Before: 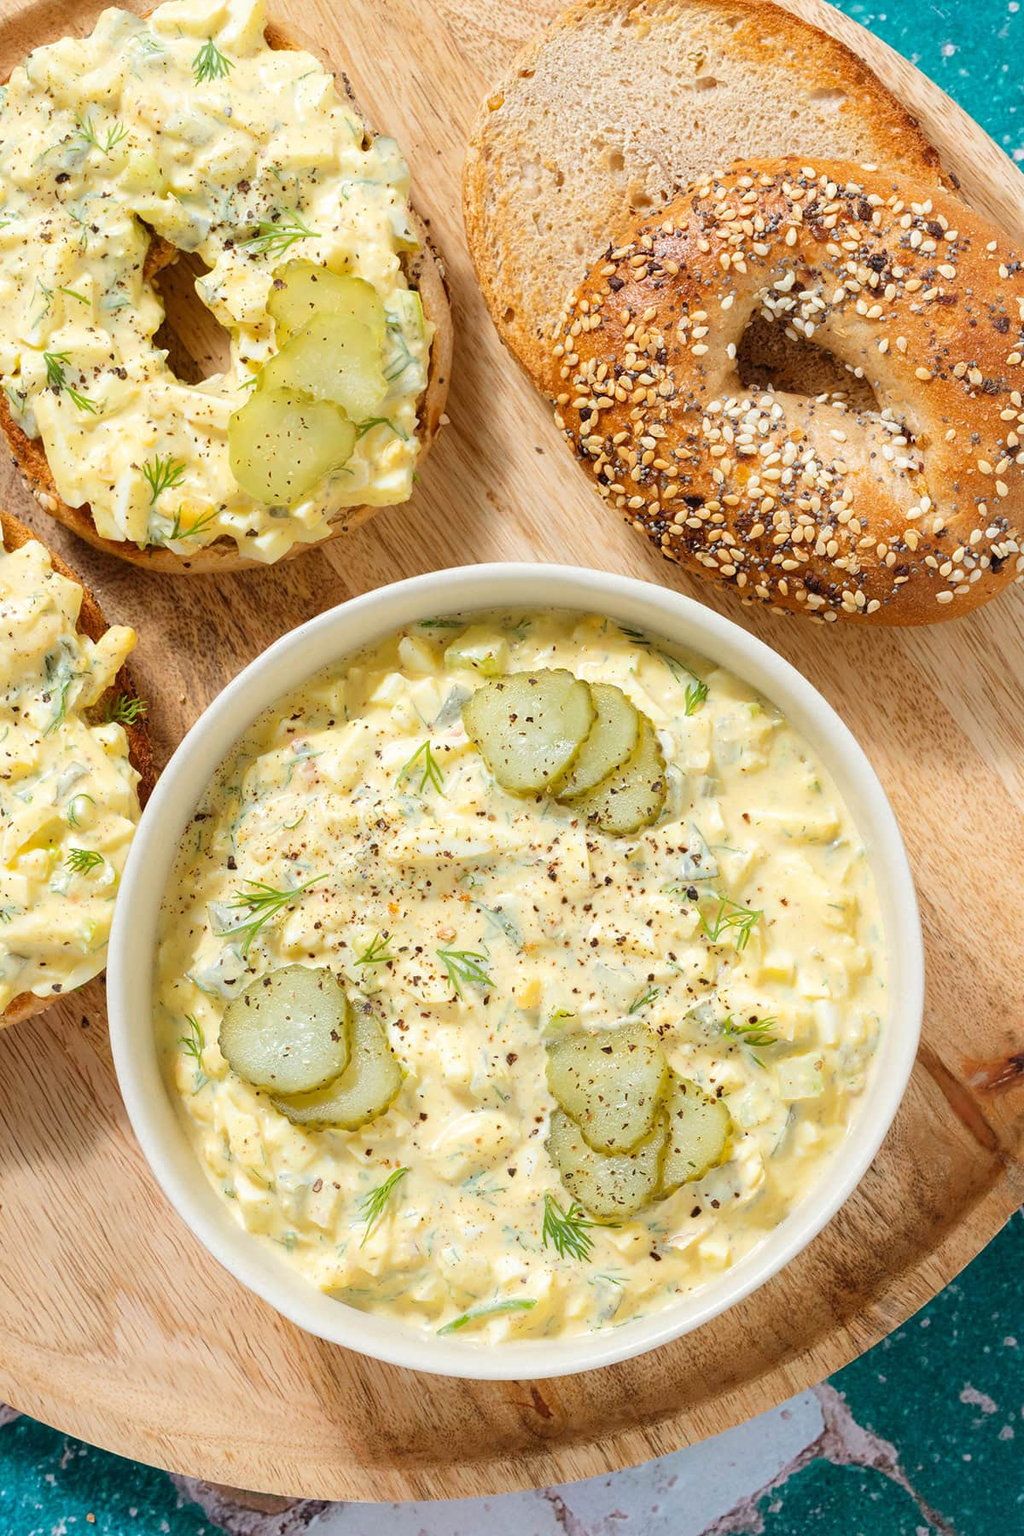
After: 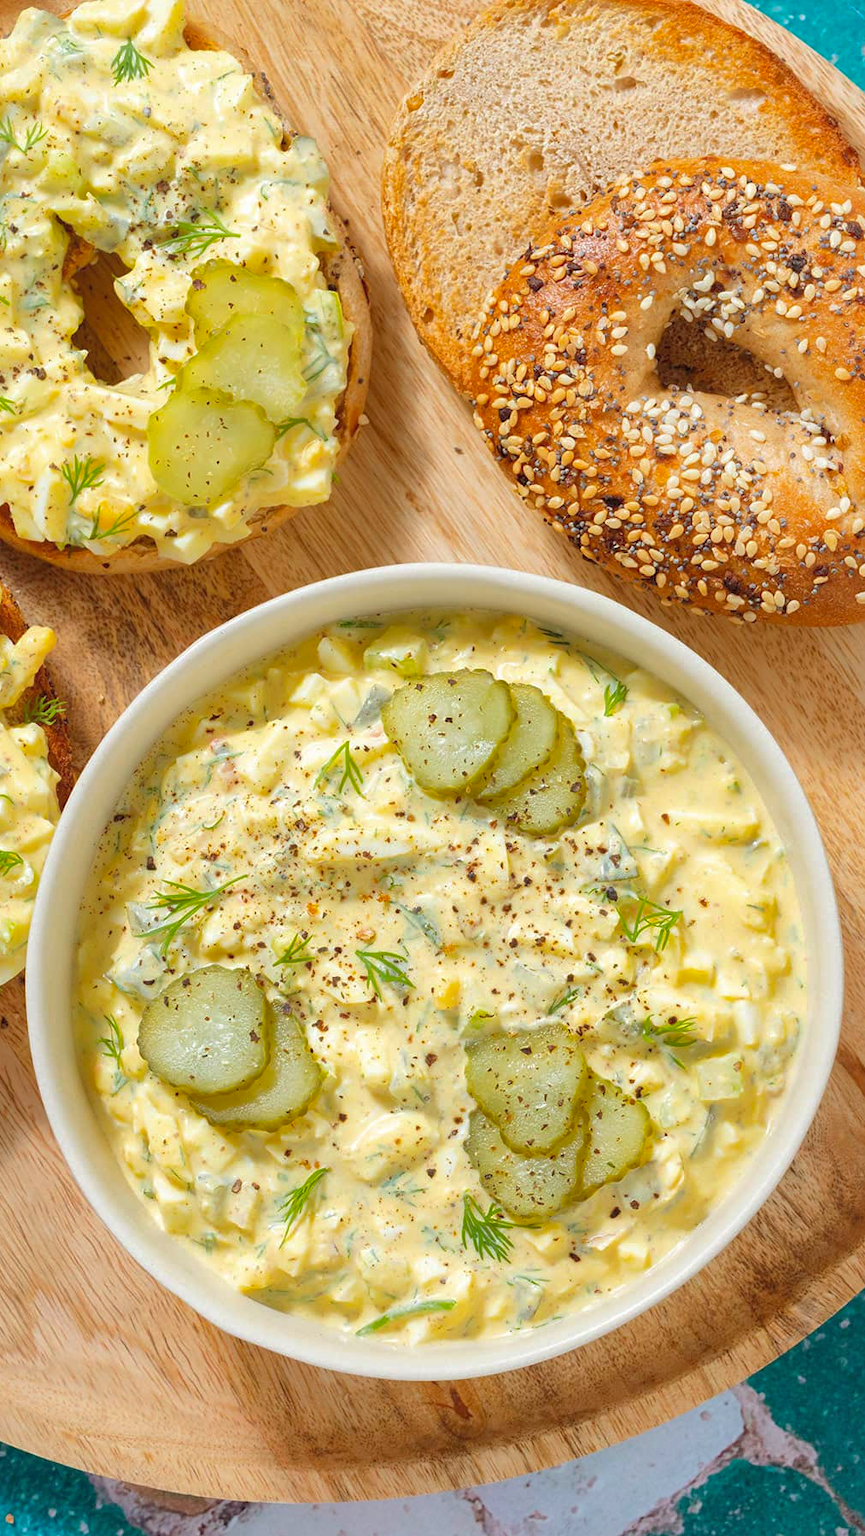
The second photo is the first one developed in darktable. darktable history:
crop: left 7.974%, right 7.475%
contrast brightness saturation: contrast 0.033, brightness 0.058, saturation 0.124
shadows and highlights: on, module defaults
exposure: black level correction 0.001, compensate highlight preservation false
